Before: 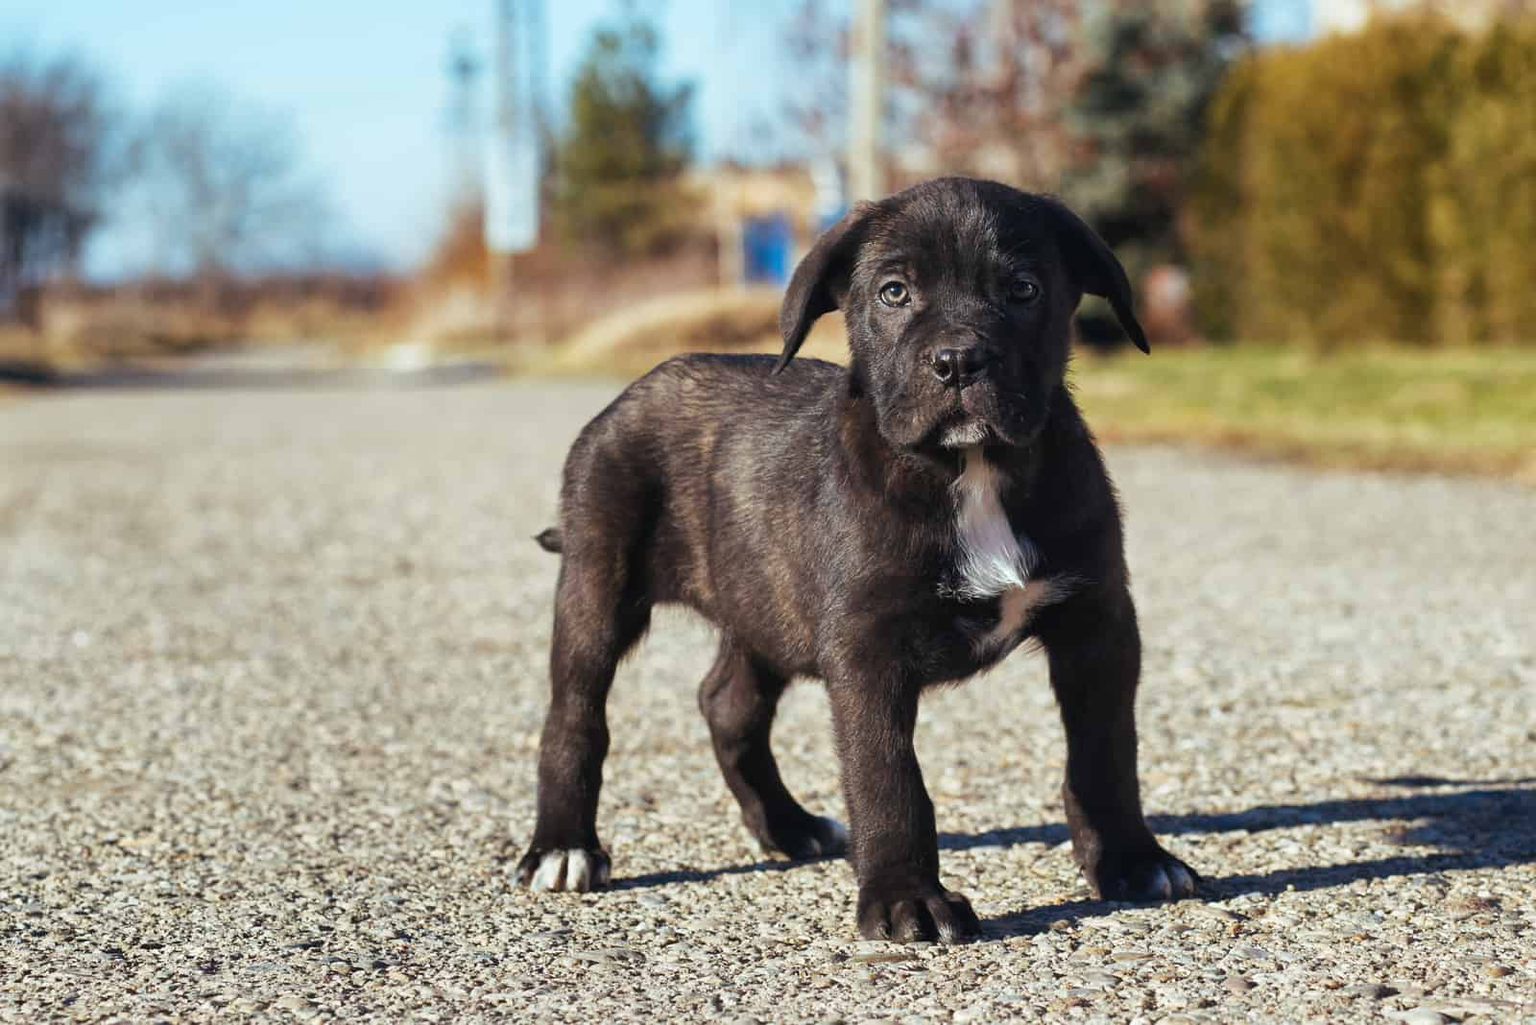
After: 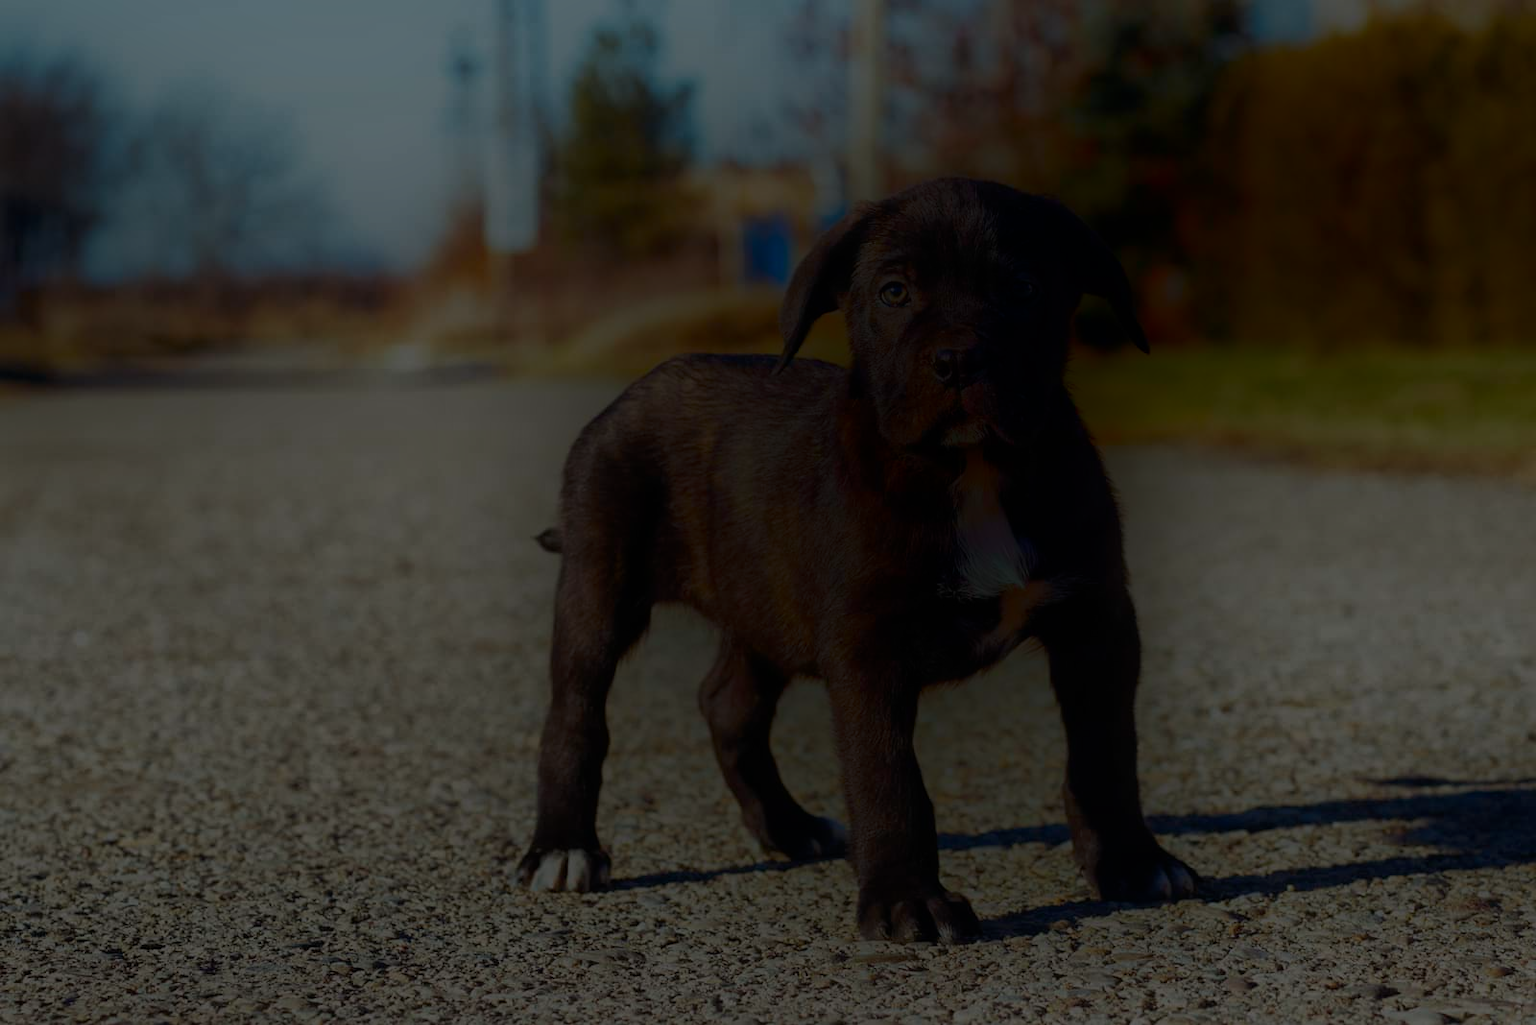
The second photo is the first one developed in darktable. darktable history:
shadows and highlights: shadows -71.49, highlights 33.34, soften with gaussian
exposure: exposure -2.413 EV, compensate highlight preservation false
